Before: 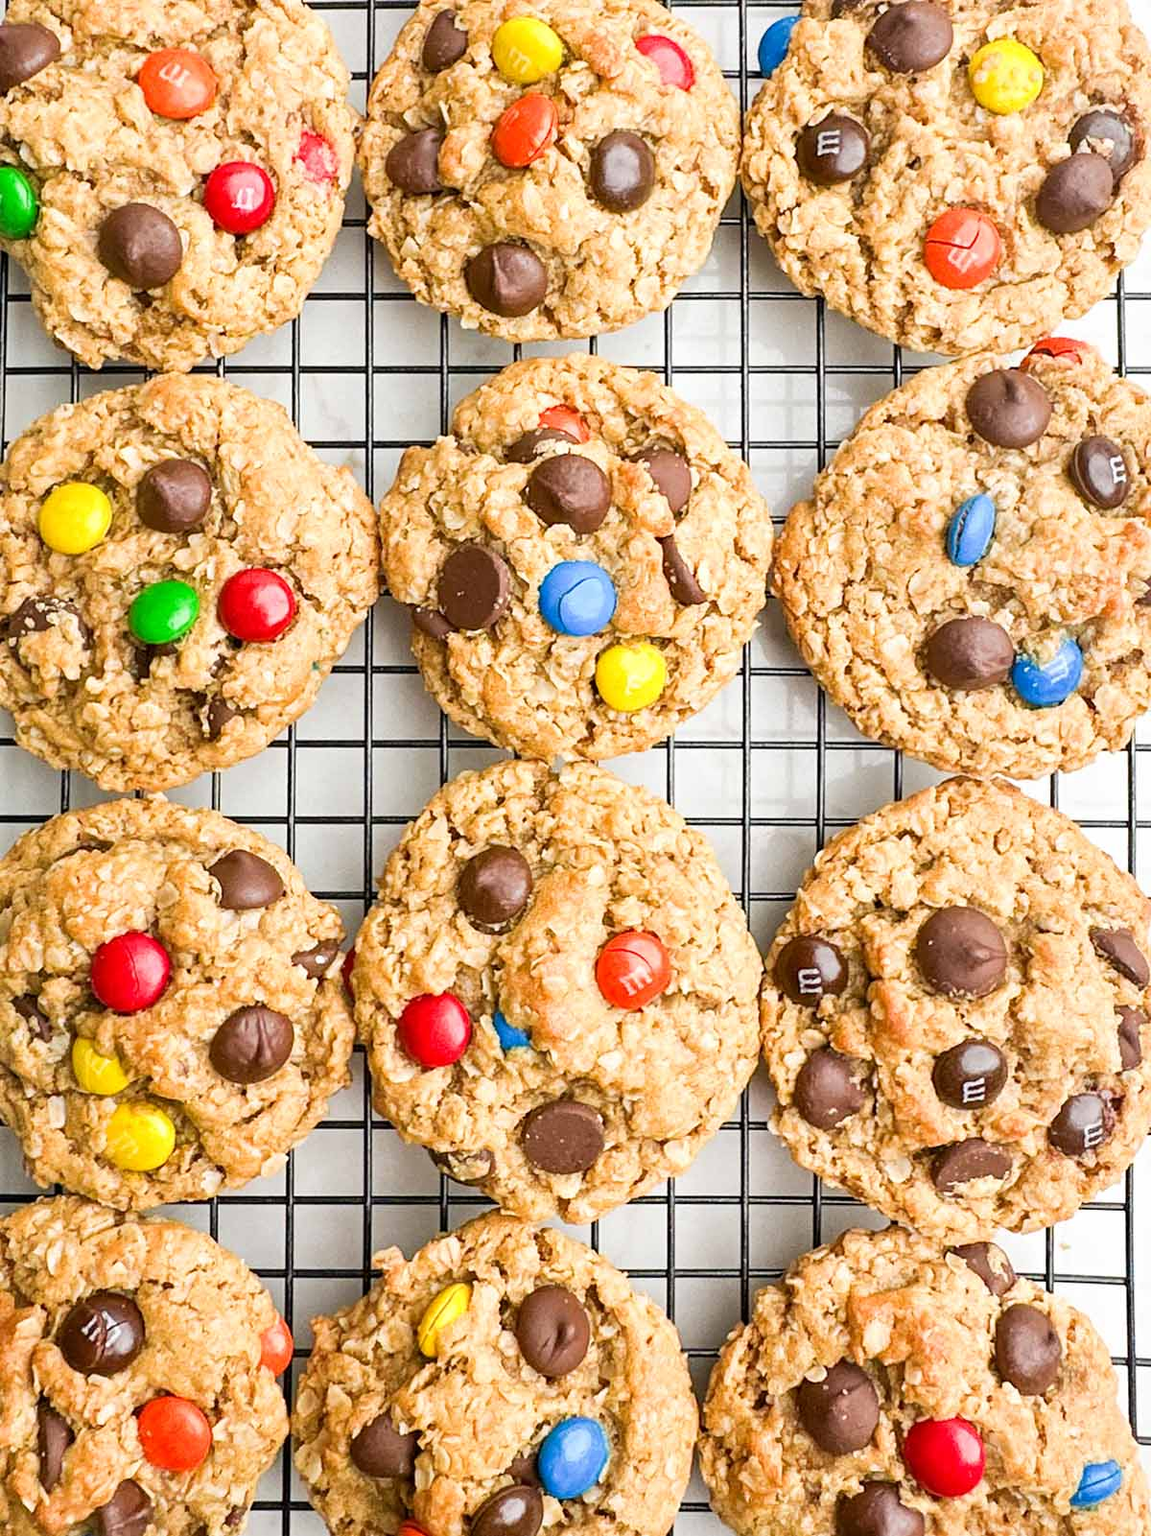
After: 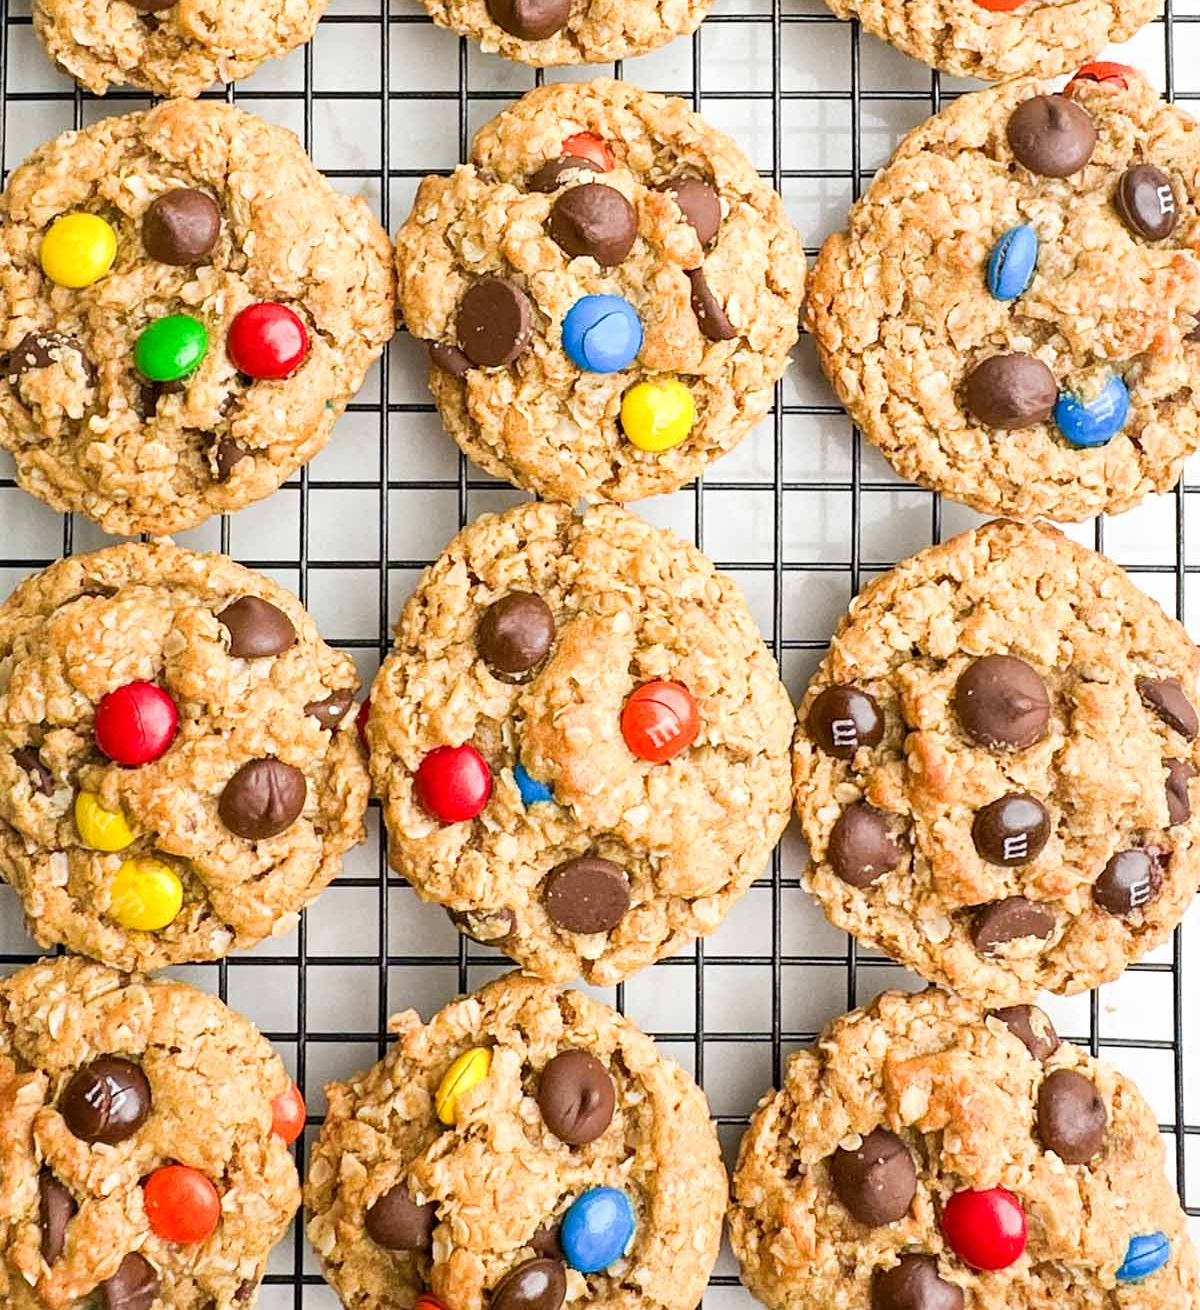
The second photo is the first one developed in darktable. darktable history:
crop and rotate: top 18.156%
